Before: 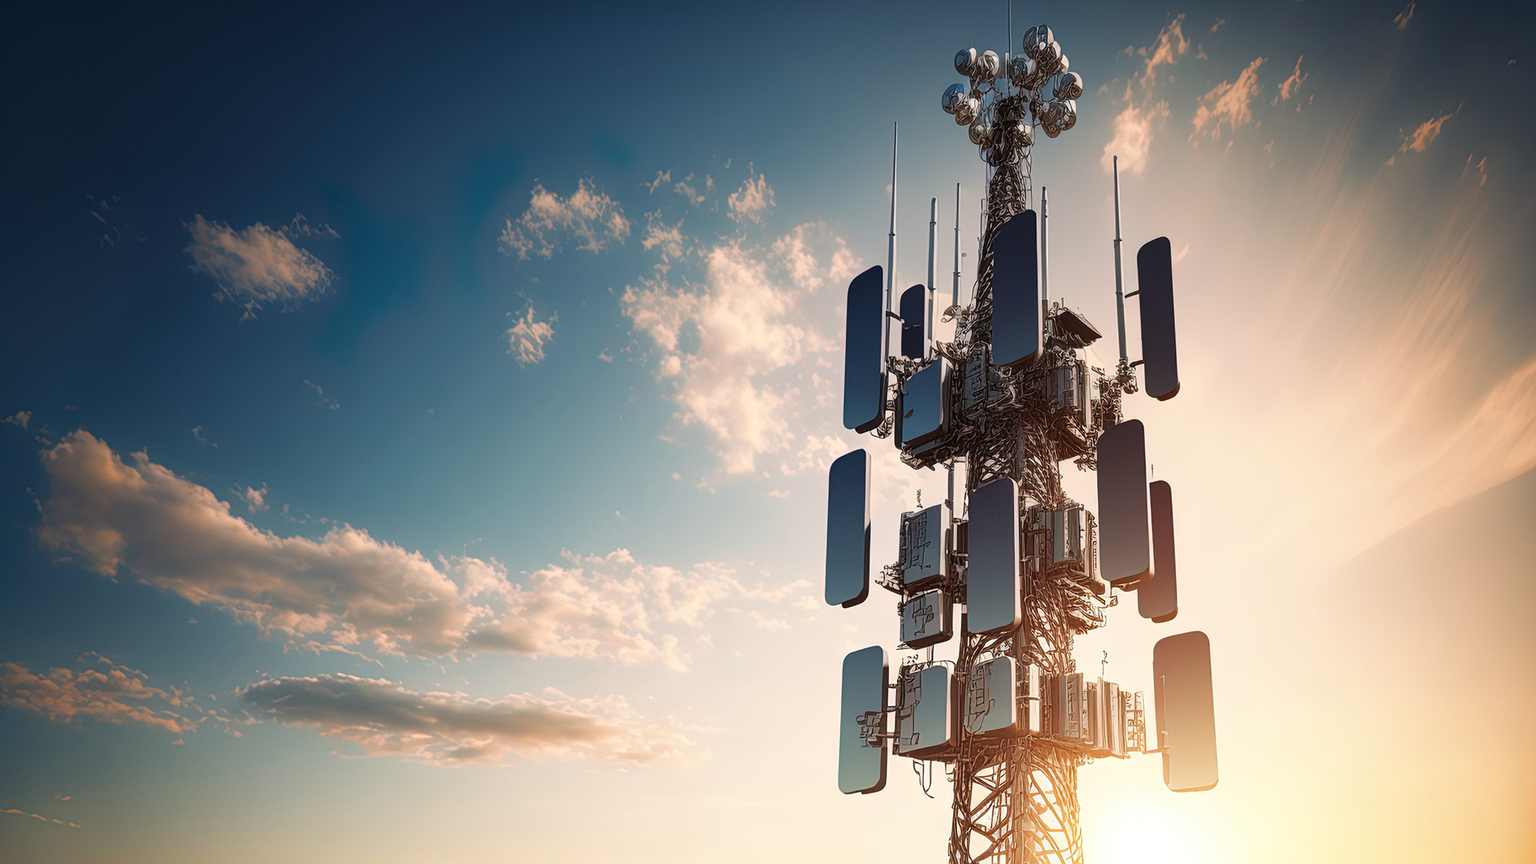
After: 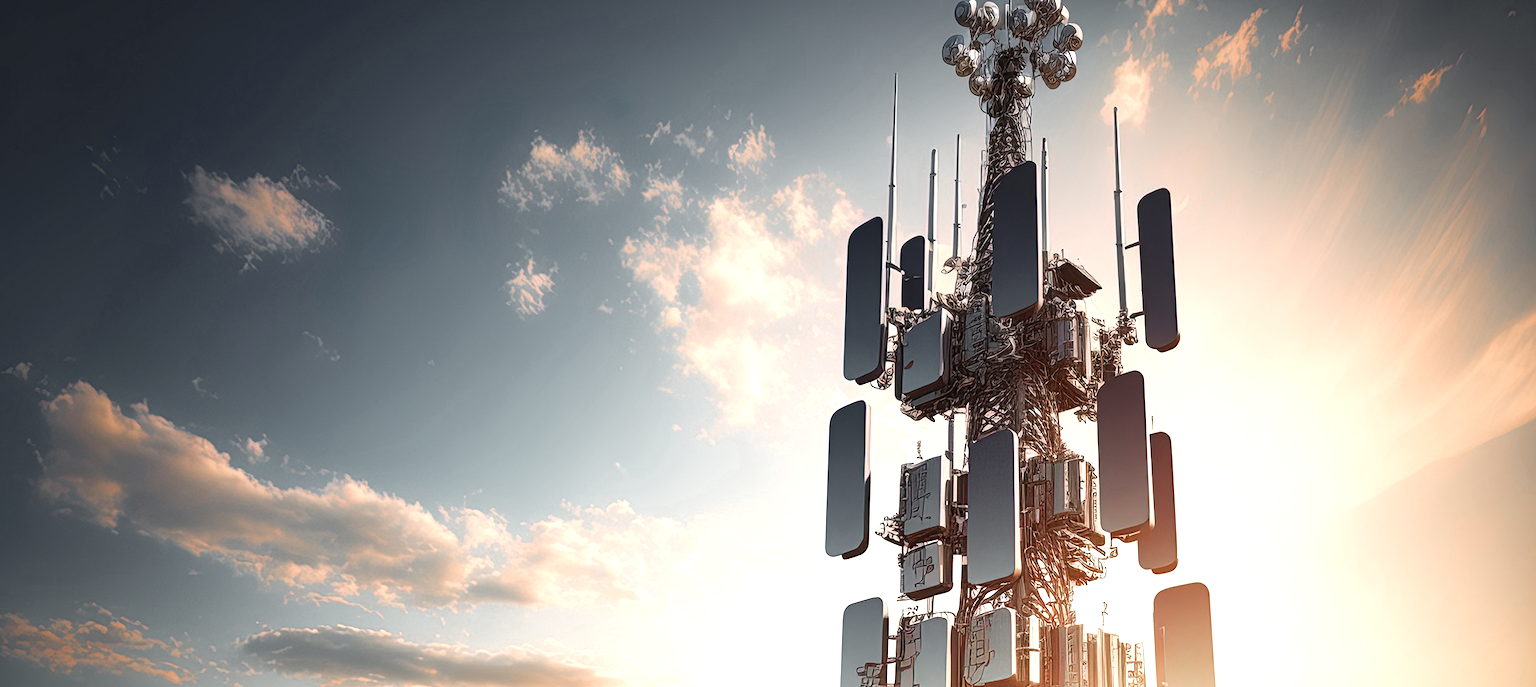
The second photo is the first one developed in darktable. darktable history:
contrast brightness saturation: contrast 0.059, brightness -0.009, saturation -0.24
exposure: black level correction 0, exposure 0.692 EV, compensate highlight preservation false
crop and rotate: top 5.653%, bottom 14.756%
color zones: curves: ch0 [(0, 0.48) (0.209, 0.398) (0.305, 0.332) (0.429, 0.493) (0.571, 0.5) (0.714, 0.5) (0.857, 0.5) (1, 0.48)]; ch1 [(0, 0.736) (0.143, 0.625) (0.225, 0.371) (0.429, 0.256) (0.571, 0.241) (0.714, 0.213) (0.857, 0.48) (1, 0.736)]; ch2 [(0, 0.448) (0.143, 0.498) (0.286, 0.5) (0.429, 0.5) (0.571, 0.5) (0.714, 0.5) (0.857, 0.5) (1, 0.448)]
